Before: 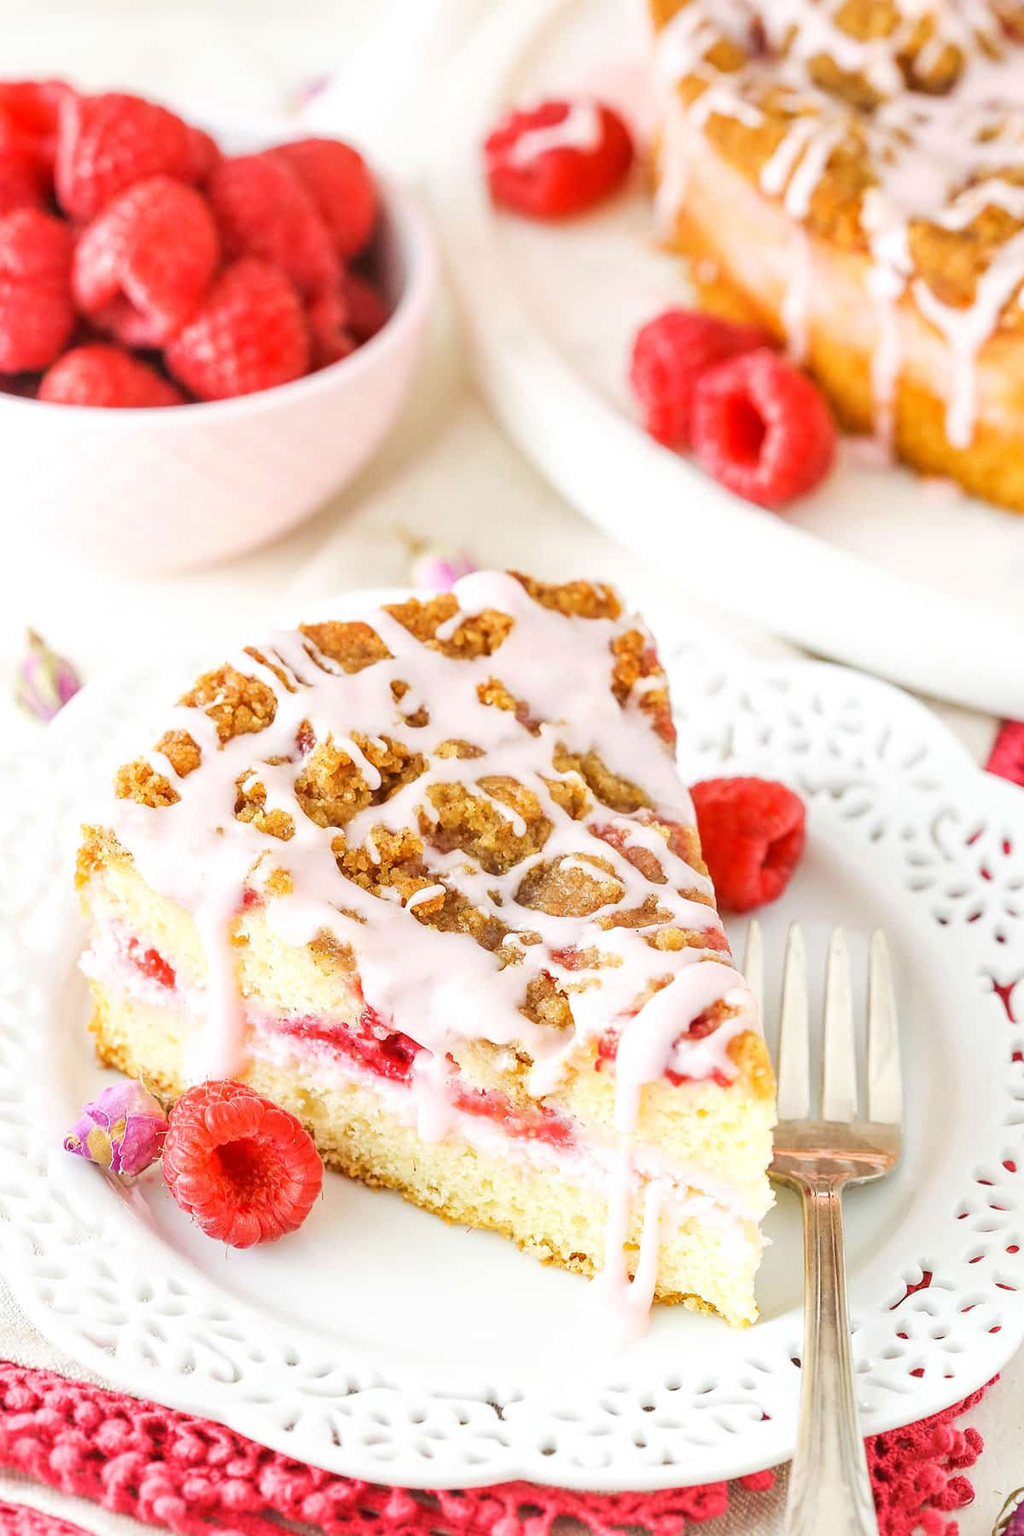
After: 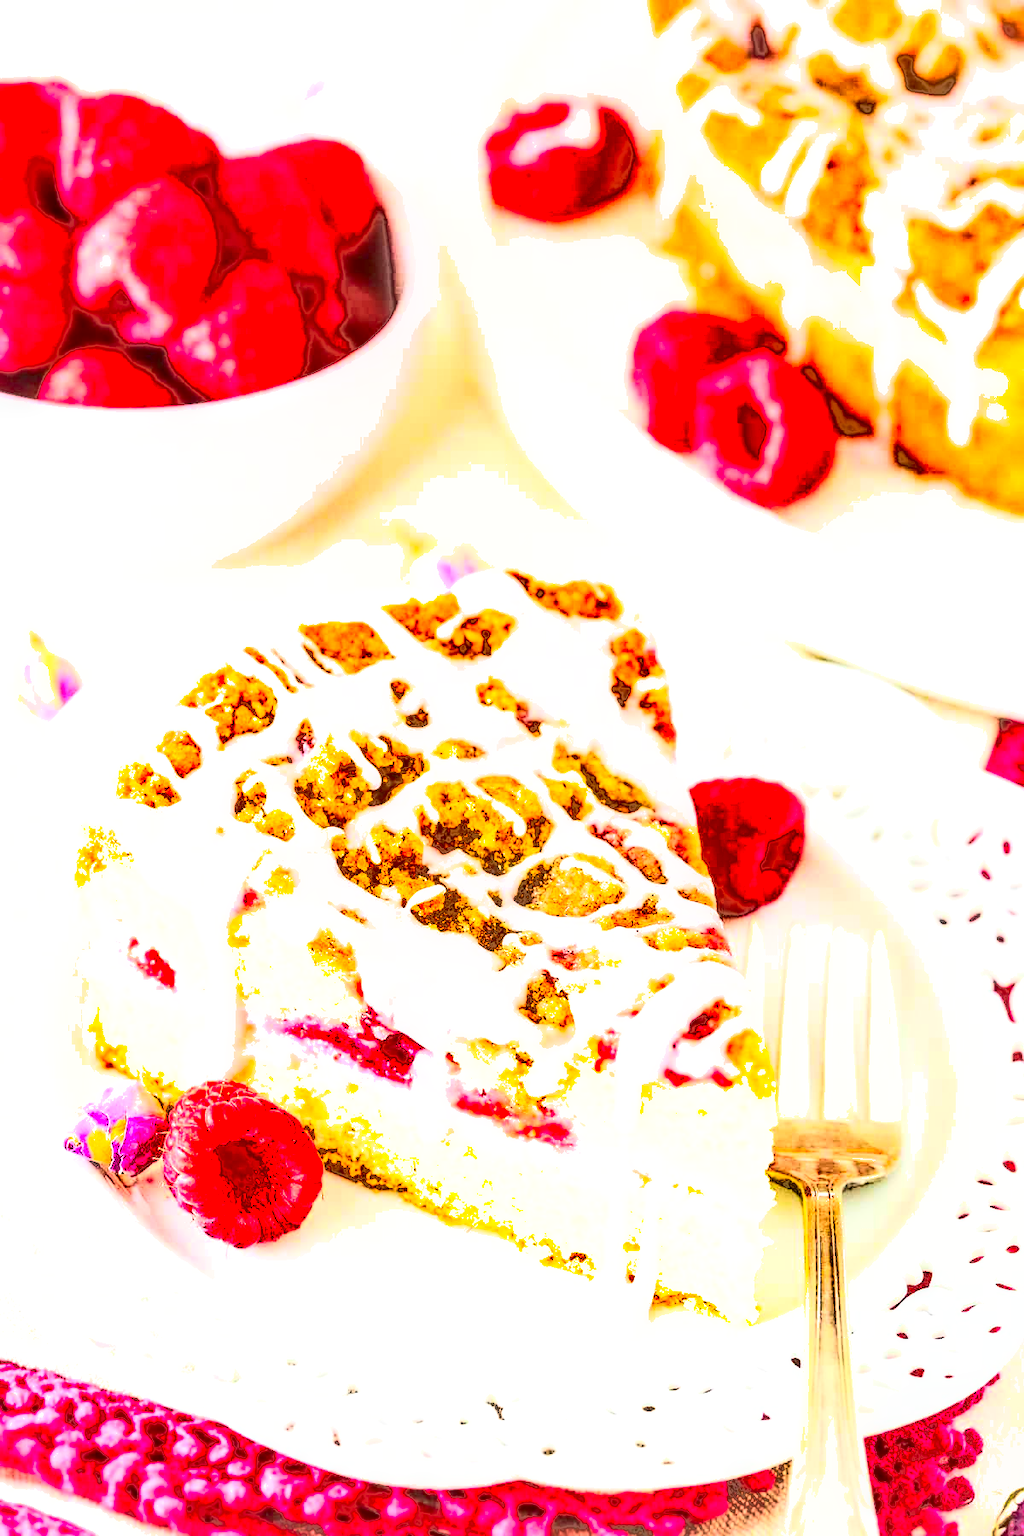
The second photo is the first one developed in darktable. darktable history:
contrast brightness saturation: contrast 0.942, brightness 0.197
shadows and highlights: shadows 38.17, highlights -74.92
tone equalizer: -7 EV 0.164 EV, -6 EV 0.561 EV, -5 EV 1.16 EV, -4 EV 1.35 EV, -3 EV 1.14 EV, -2 EV 0.6 EV, -1 EV 0.167 EV
local contrast: on, module defaults
exposure: black level correction 0.001, exposure 0.498 EV, compensate highlight preservation false
